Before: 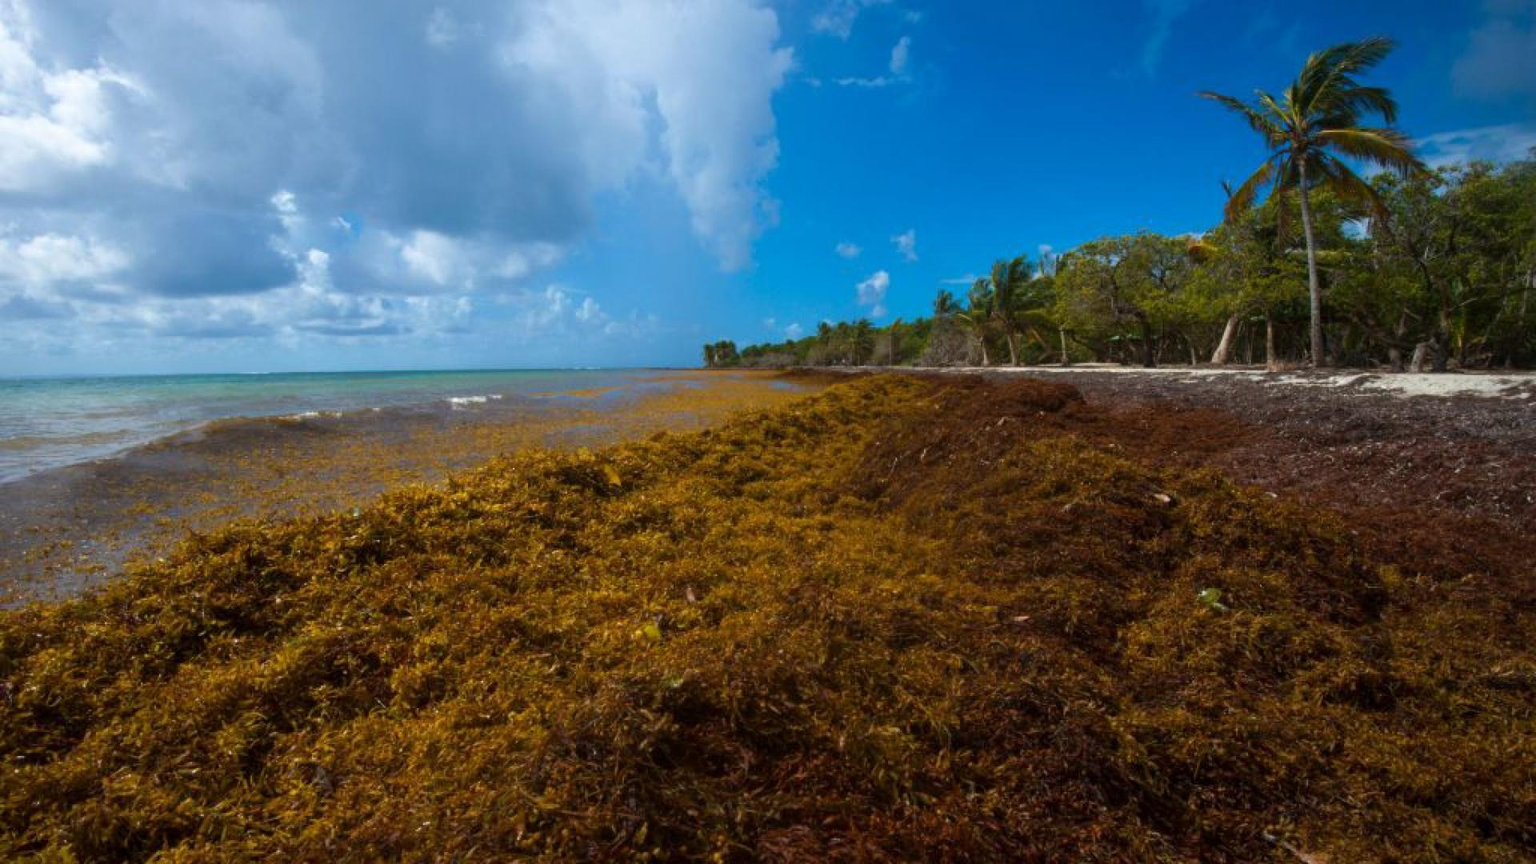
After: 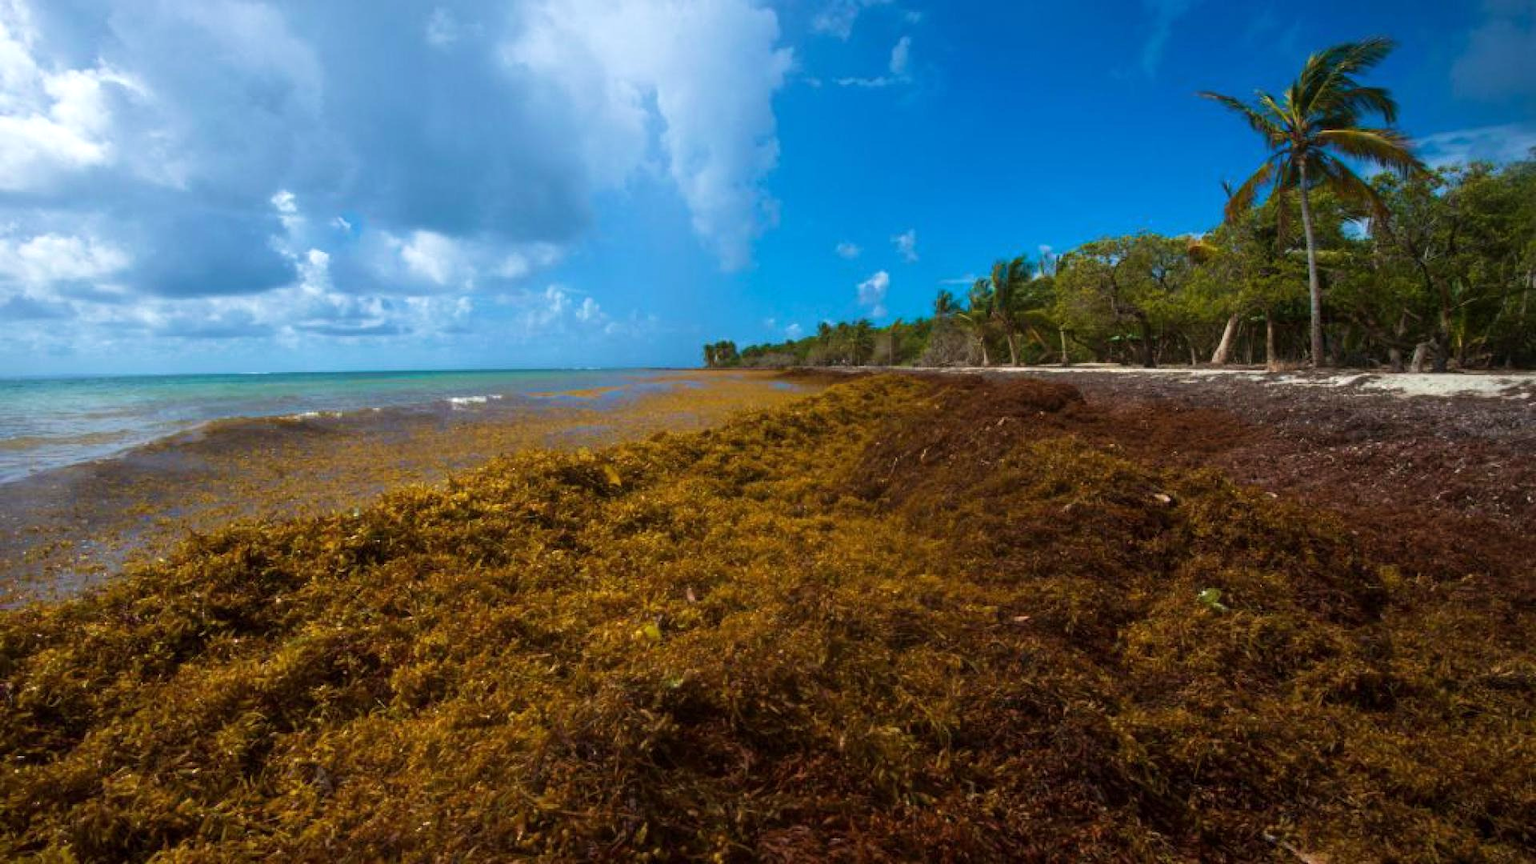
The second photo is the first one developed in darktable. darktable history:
velvia: on, module defaults
exposure: exposure 0.16 EV, compensate exposure bias true, compensate highlight preservation false
